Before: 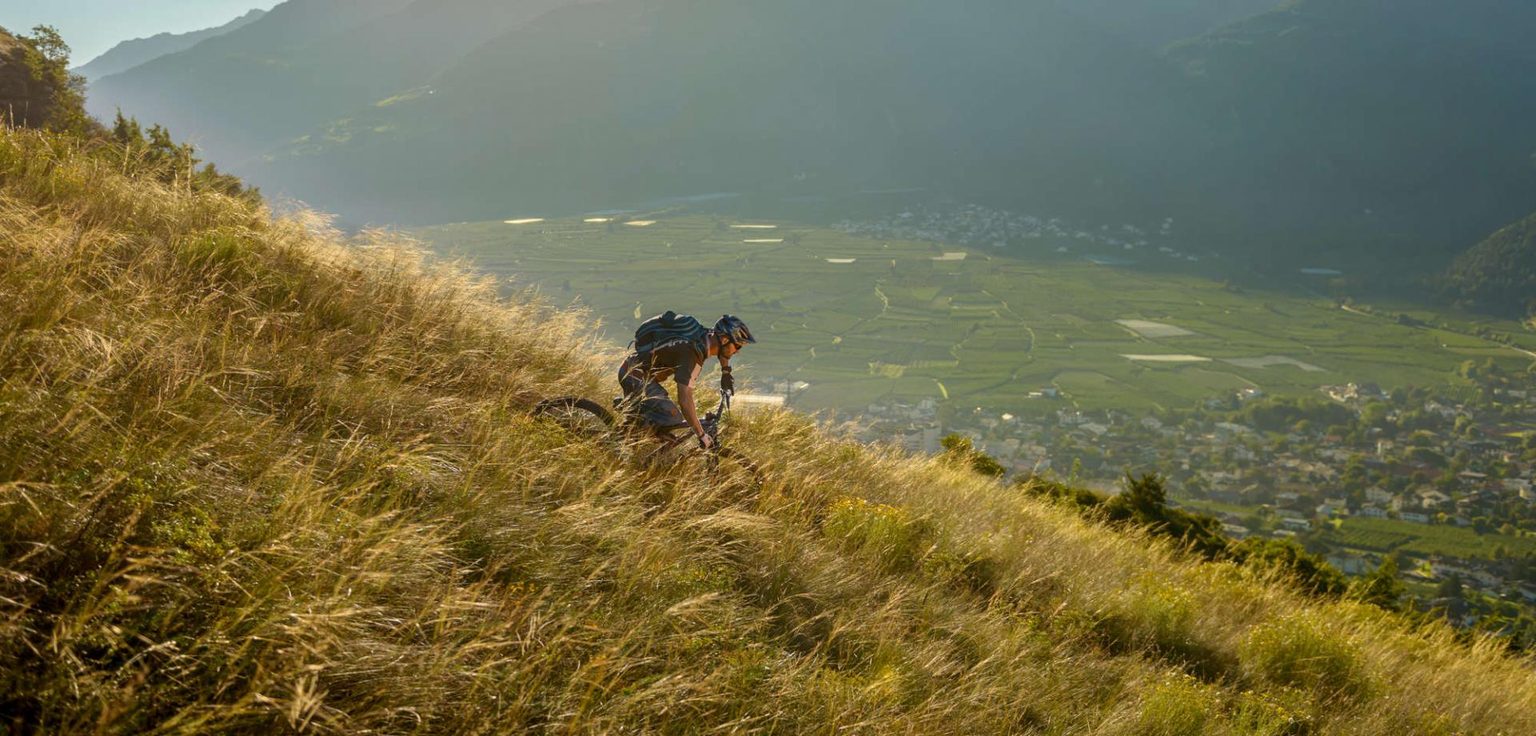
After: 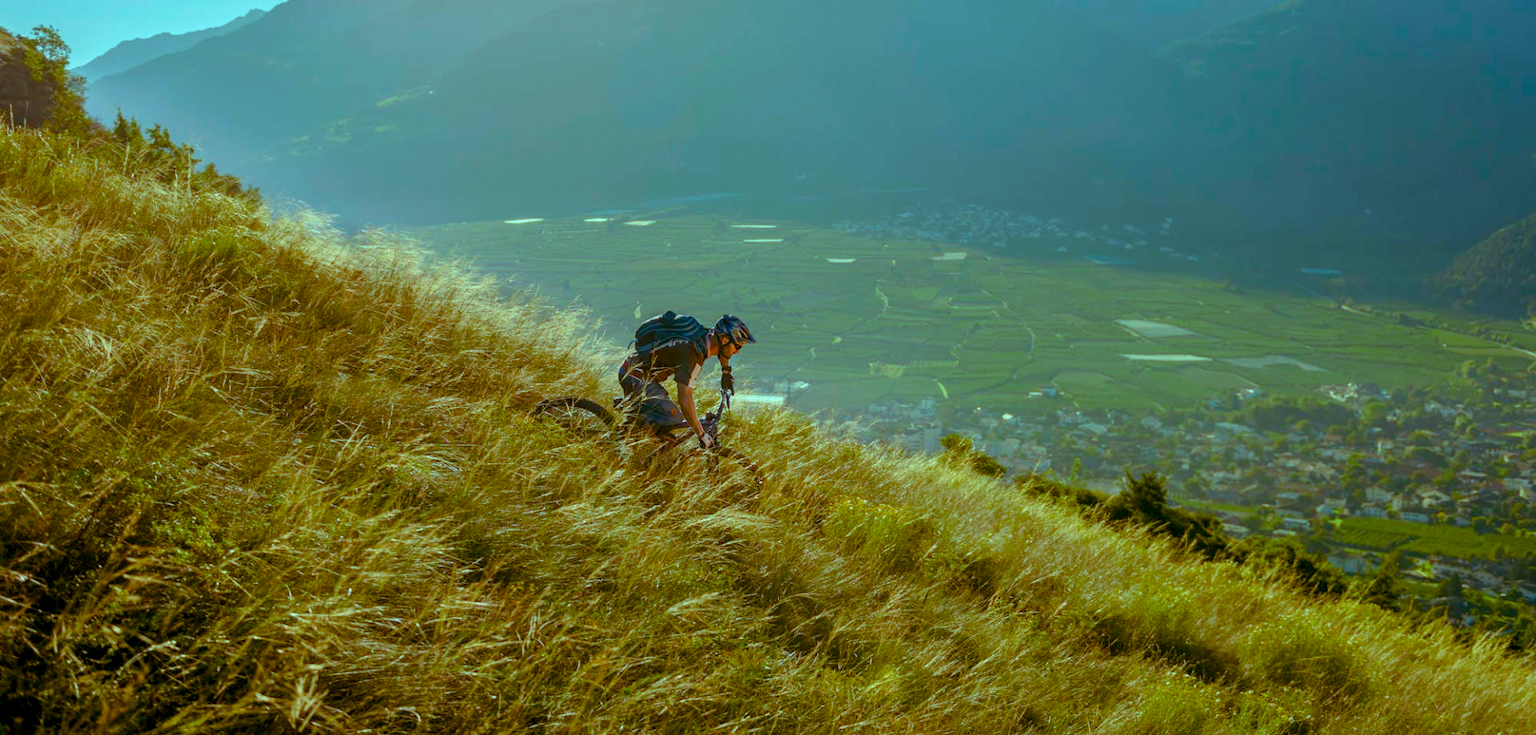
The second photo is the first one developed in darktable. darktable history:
color balance rgb: shadows lift › luminance -7.7%, shadows lift › chroma 2.13%, shadows lift › hue 165.27°, power › luminance -7.77%, power › chroma 1.34%, power › hue 330.55°, highlights gain › luminance -33.33%, highlights gain › chroma 5.68%, highlights gain › hue 217.2°, global offset › luminance -0.33%, global offset › chroma 0.11%, global offset › hue 165.27°, perceptual saturation grading › global saturation 27.72%, perceptual saturation grading › highlights -25%, perceptual saturation grading › mid-tones 25%, perceptual saturation grading › shadows 50%
exposure: black level correction 0, exposure 0.5 EV, compensate highlight preservation false
